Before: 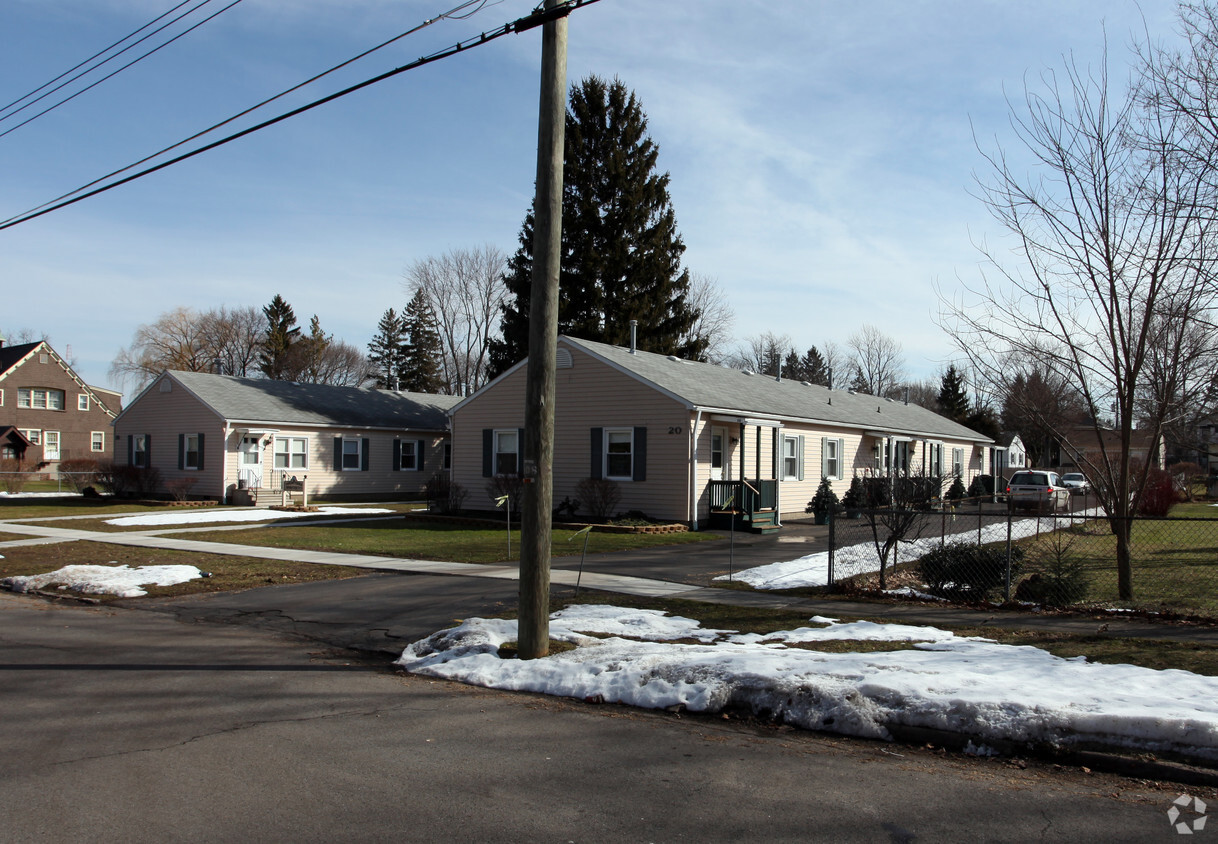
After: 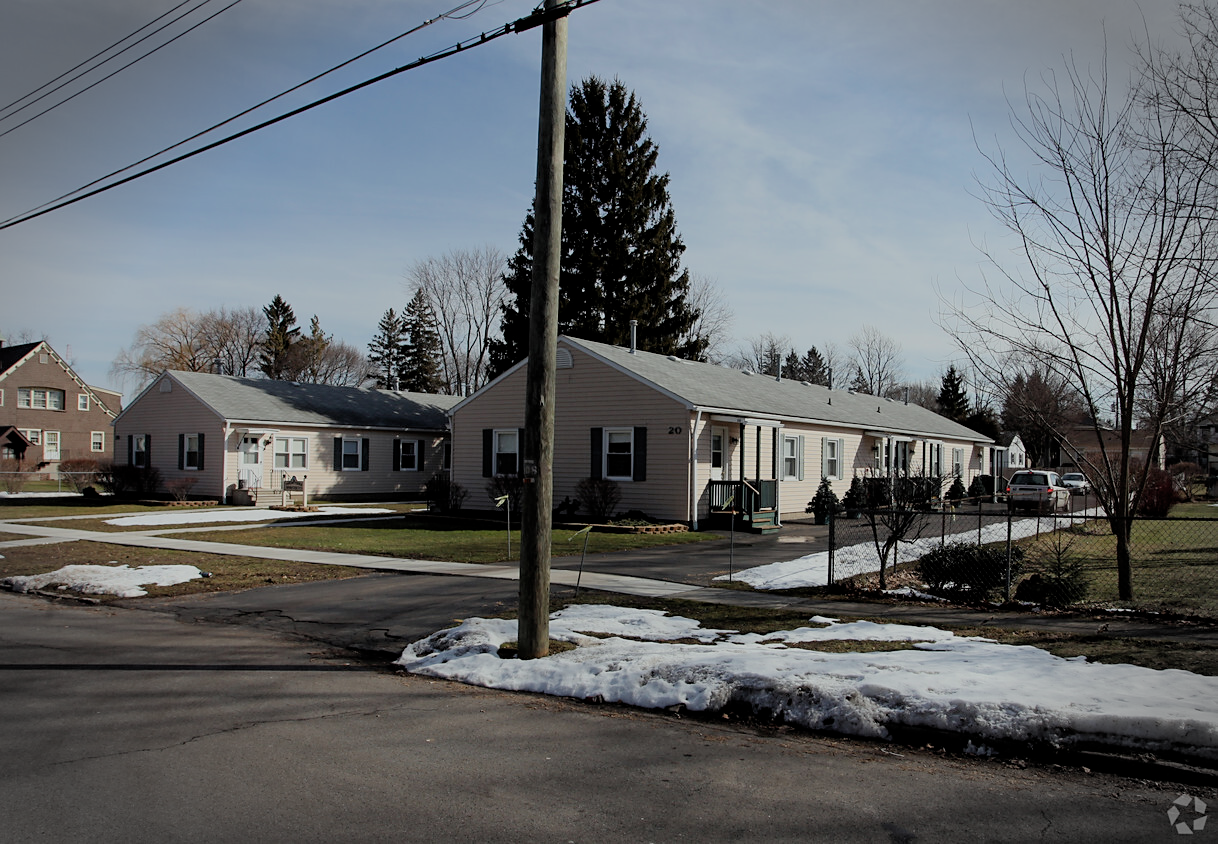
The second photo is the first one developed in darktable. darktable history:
vignetting: fall-off start 90.01%, fall-off radius 38.62%, brightness -0.441, saturation -0.689, width/height ratio 1.218, shape 1.3, unbound false
sharpen: radius 1.854, amount 0.393, threshold 1.687
filmic rgb: black relative exposure -8.89 EV, white relative exposure 4.98 EV, target black luminance 0%, hardness 3.77, latitude 66.72%, contrast 0.821, highlights saturation mix 10.51%, shadows ↔ highlights balance 20.28%
